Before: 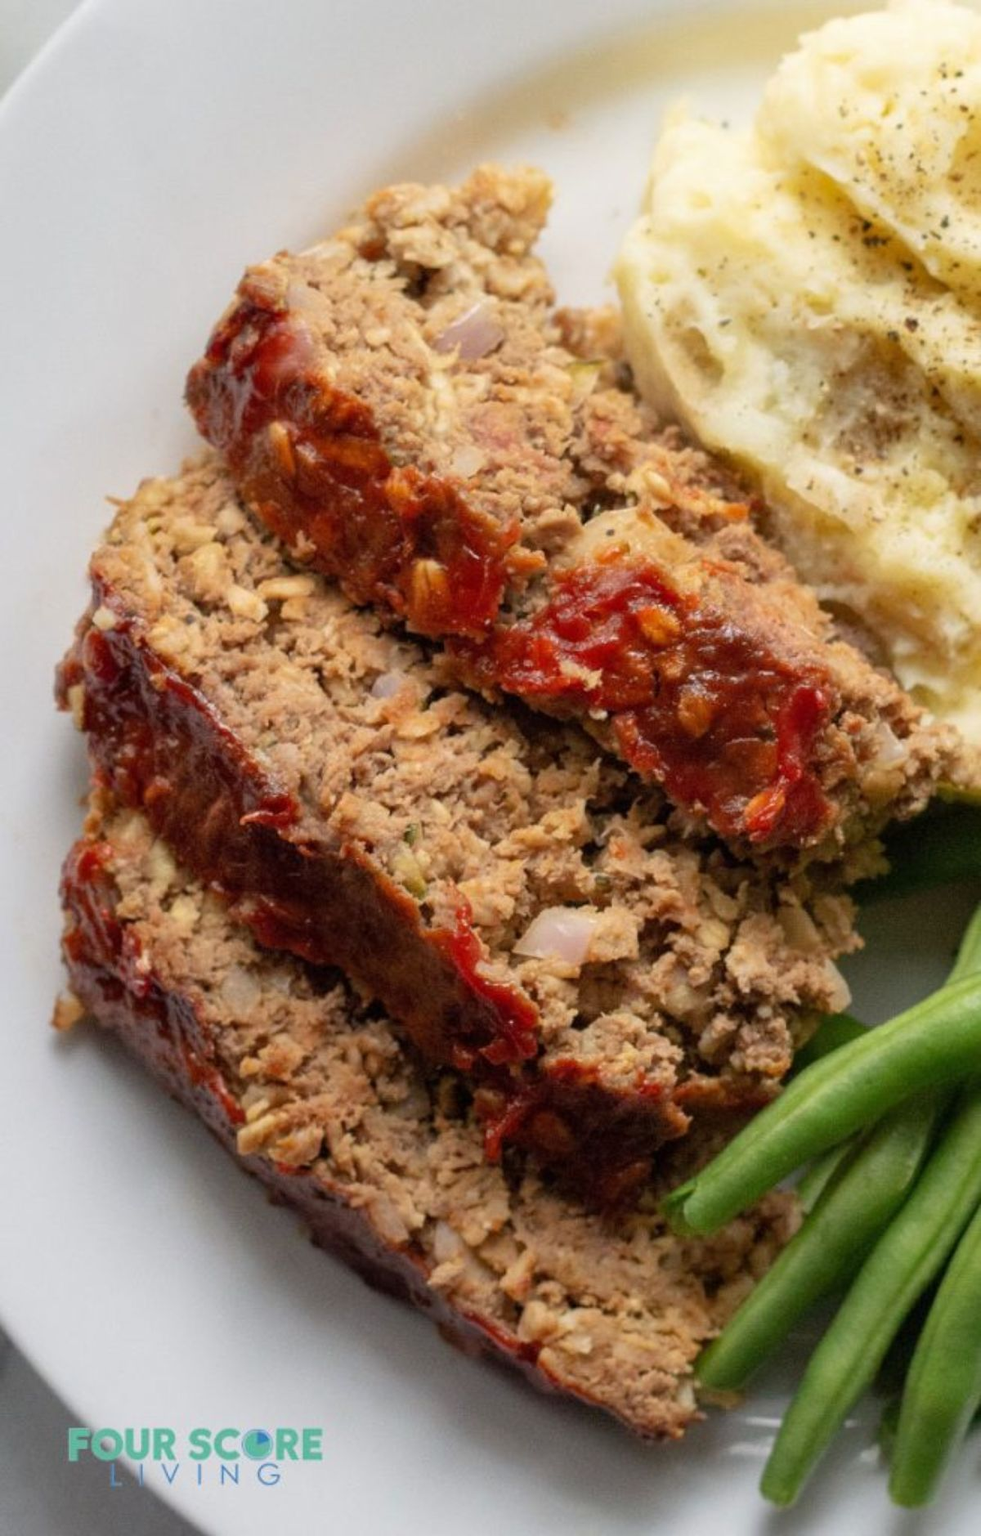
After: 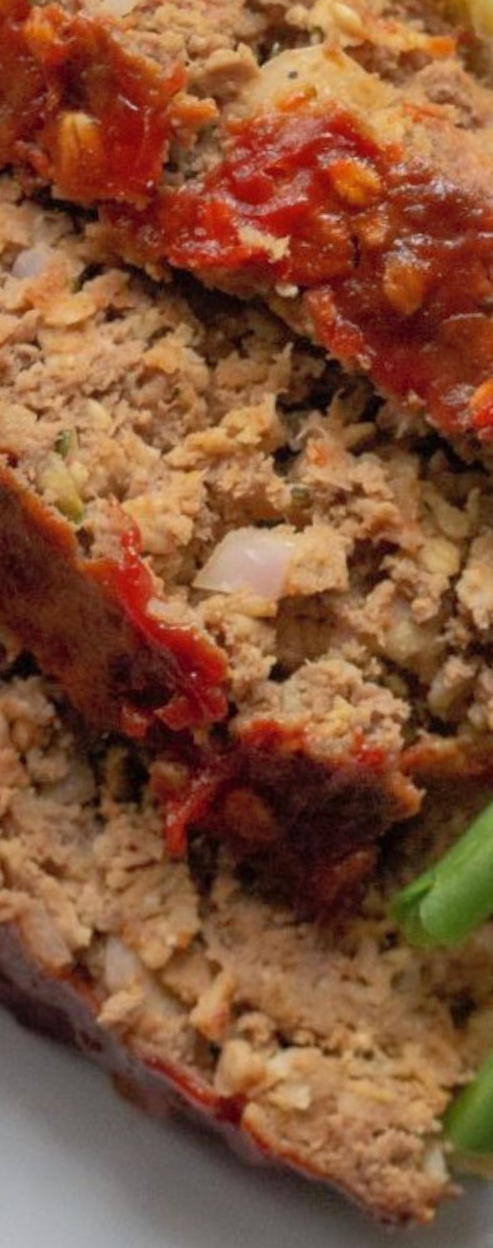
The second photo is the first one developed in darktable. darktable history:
rotate and perspective: rotation -1.68°, lens shift (vertical) -0.146, crop left 0.049, crop right 0.912, crop top 0.032, crop bottom 0.96
crop: left 35.432%, top 26.233%, right 20.145%, bottom 3.432%
shadows and highlights: on, module defaults
exposure: compensate highlight preservation false
